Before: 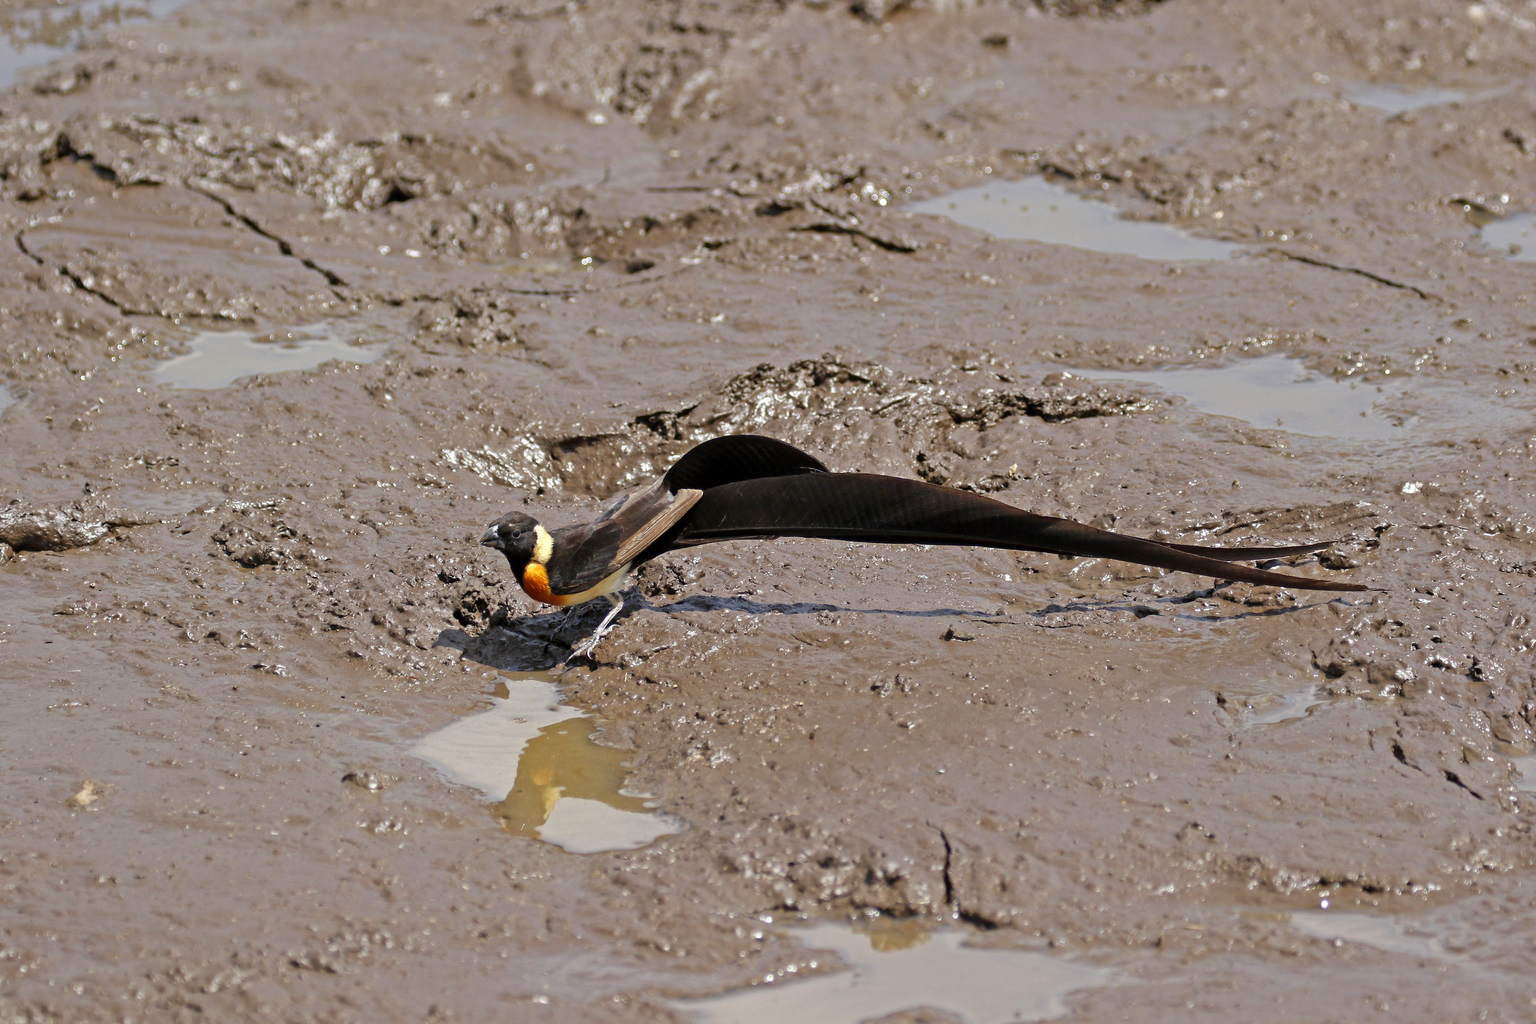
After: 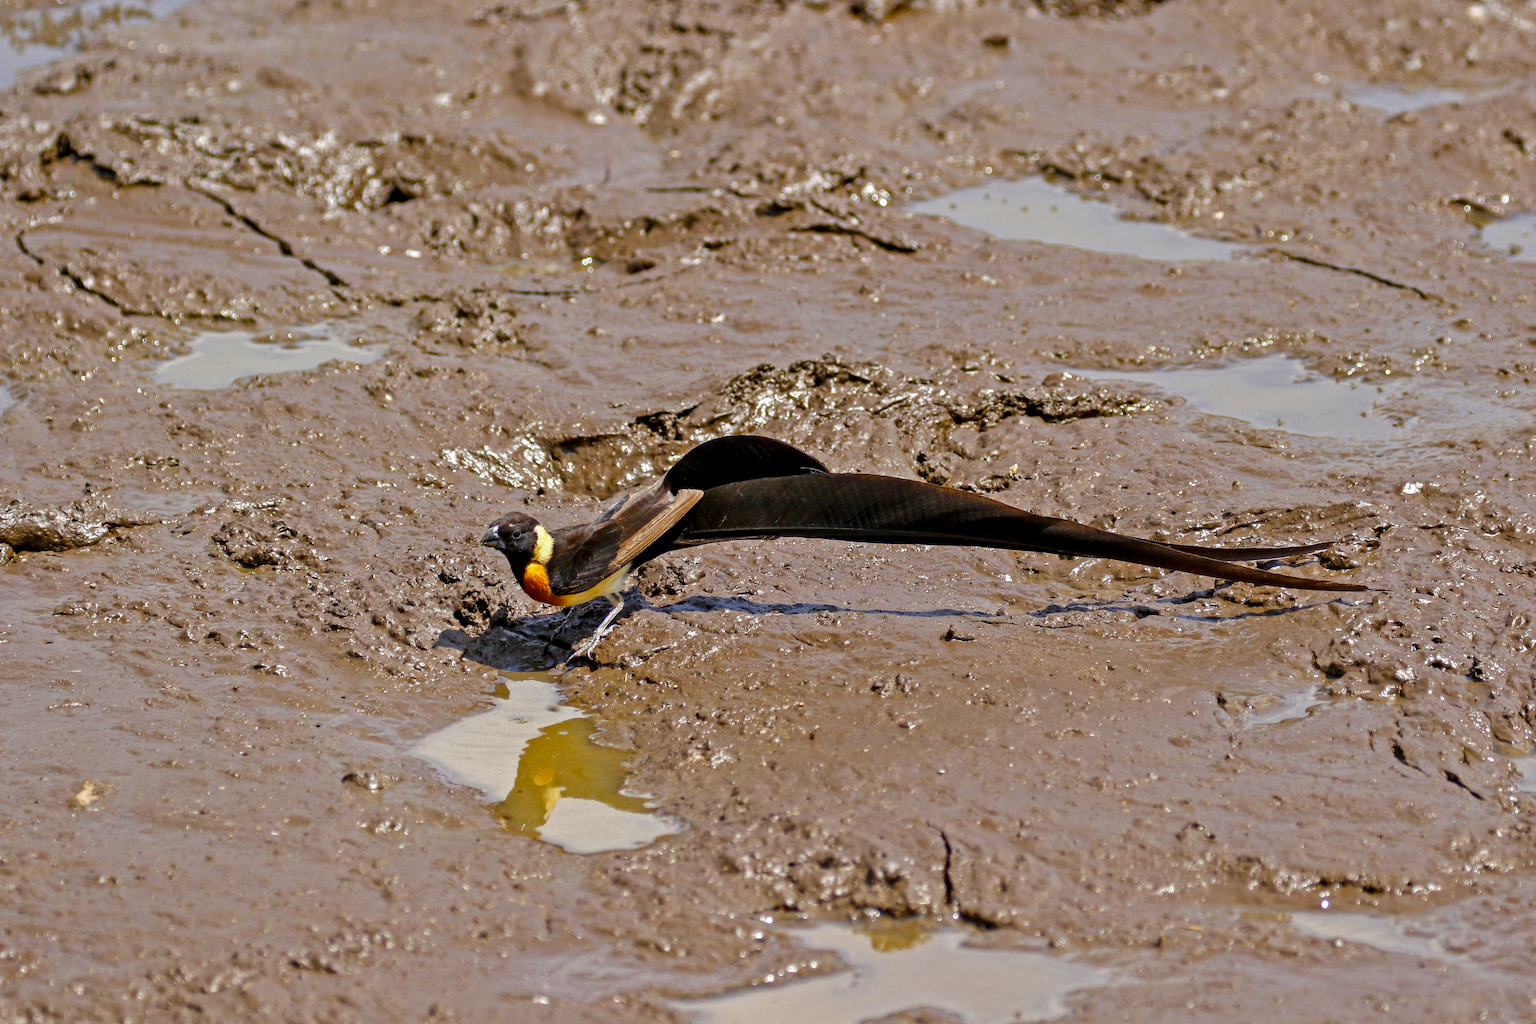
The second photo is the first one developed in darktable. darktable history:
shadows and highlights: shadows 48.49, highlights -42.23, soften with gaussian
local contrast: detail 130%
color balance rgb: perceptual saturation grading › global saturation 20.82%, perceptual saturation grading › highlights -19.736%, perceptual saturation grading › shadows 29.856%, global vibrance 40.531%
